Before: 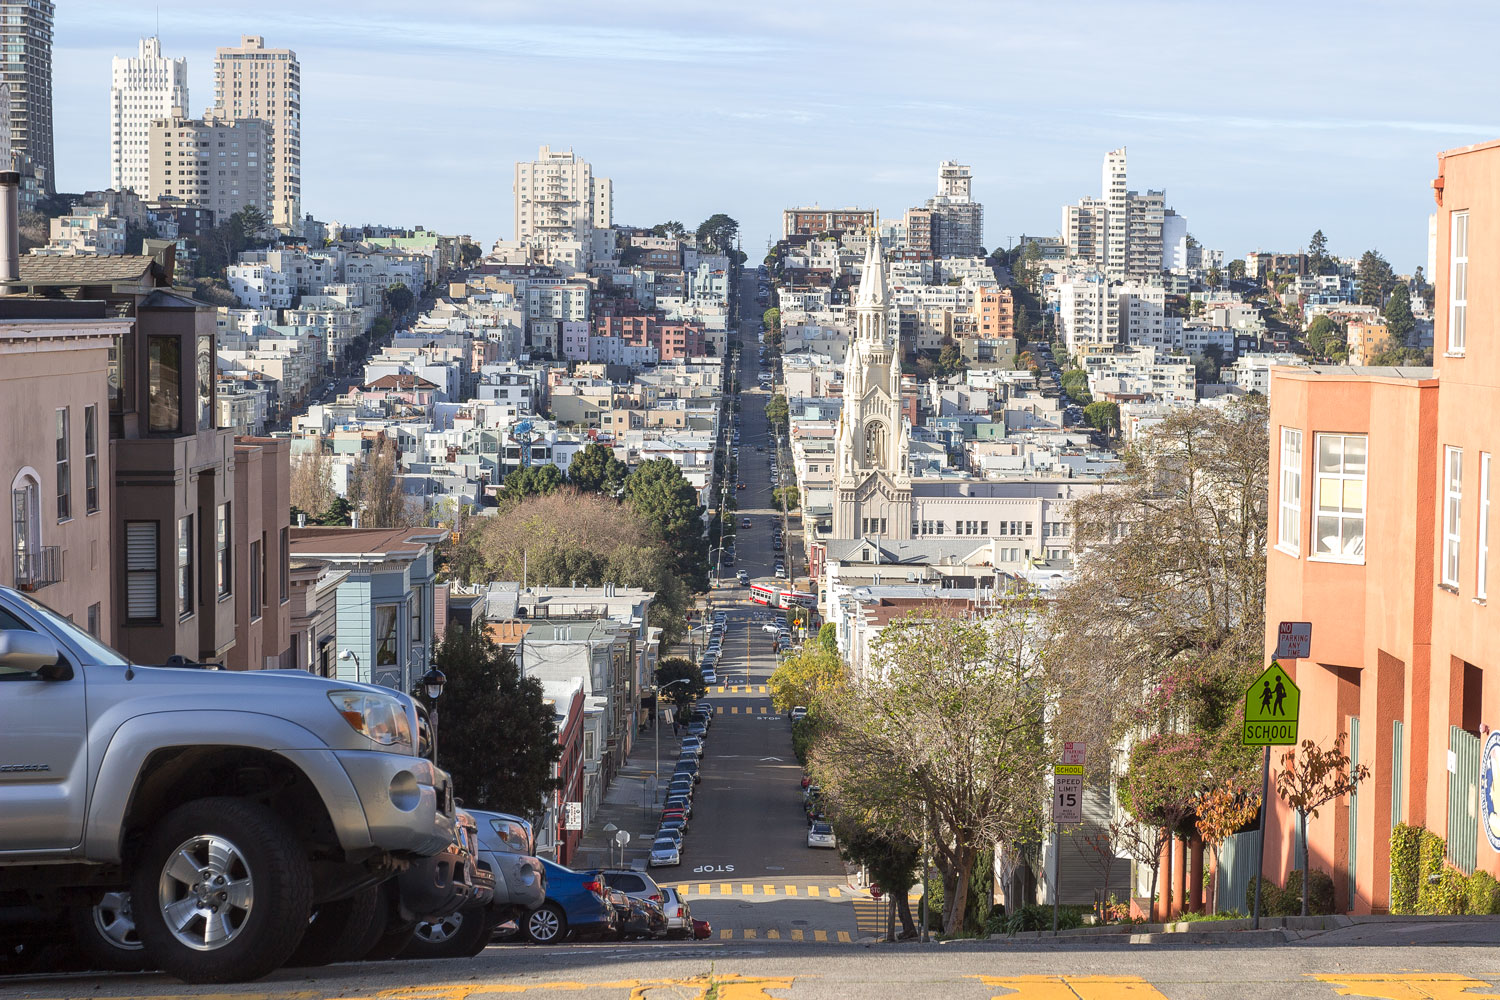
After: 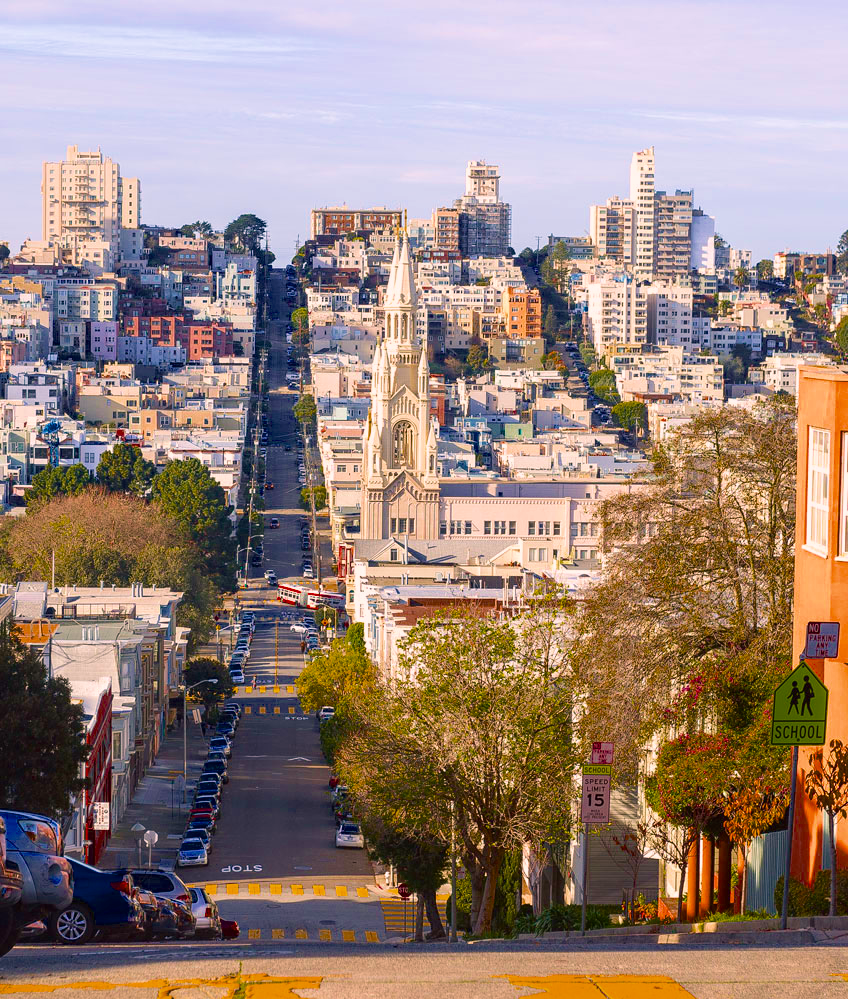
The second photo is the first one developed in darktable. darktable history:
crop: left 31.495%, top 0.014%, right 11.969%
color balance rgb: shadows lift › luminance -19.814%, power › hue 309.21°, highlights gain › chroma 2.32%, highlights gain › hue 36.59°, linear chroma grading › global chroma 9.79%, perceptual saturation grading › global saturation 36.258%, perceptual saturation grading › shadows 35.688%, saturation formula JzAzBz (2021)
velvia: strength 37.26%
